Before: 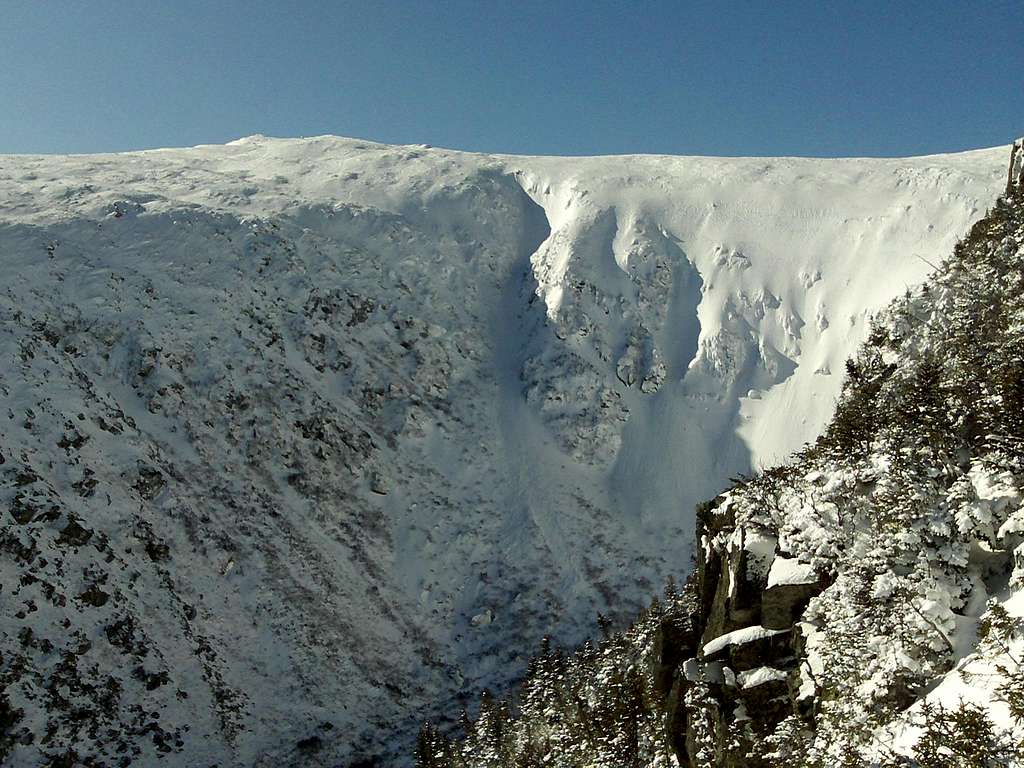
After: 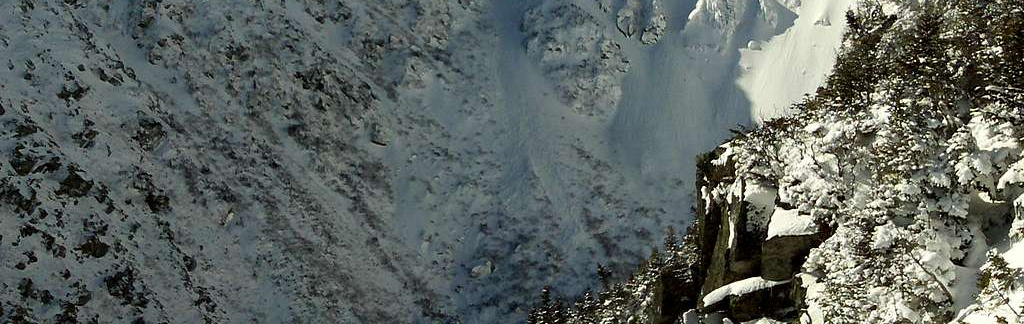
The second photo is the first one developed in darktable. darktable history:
crop: top 45.47%, bottom 12.284%
